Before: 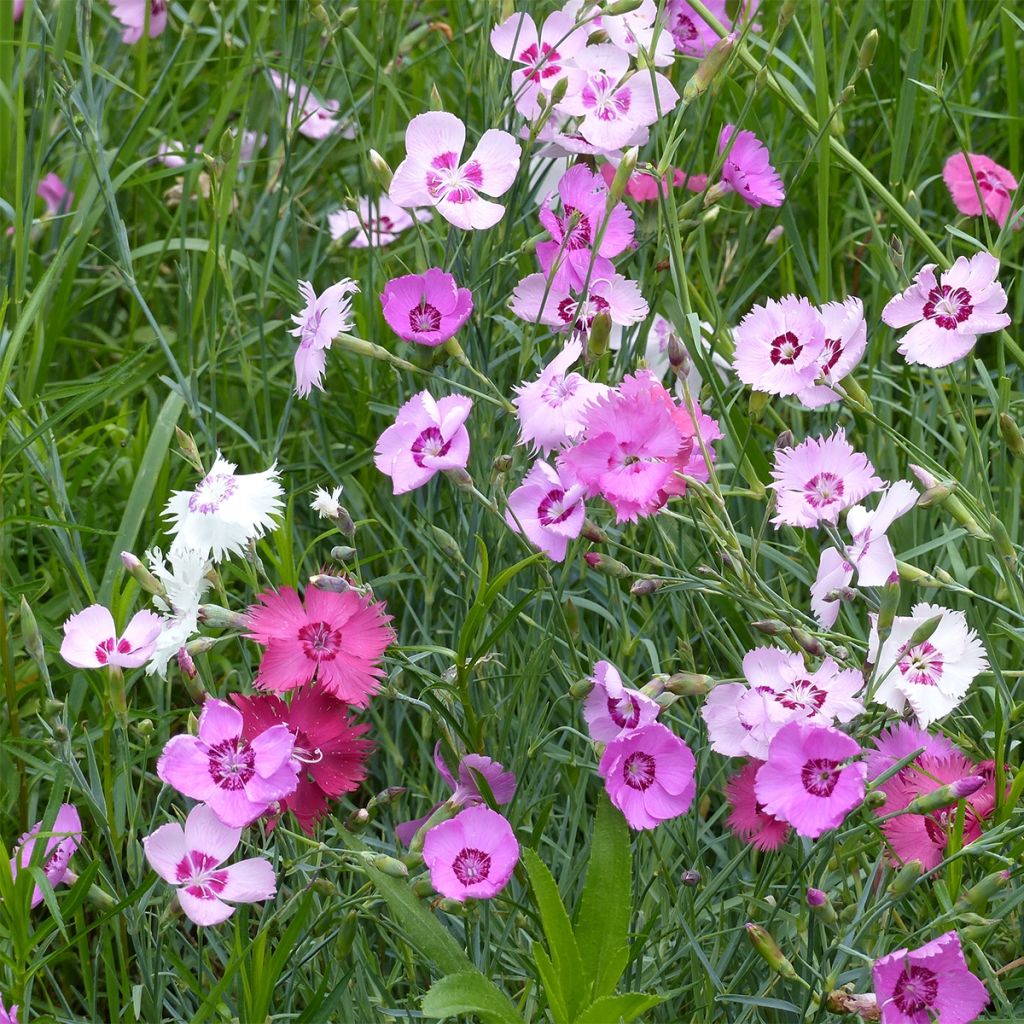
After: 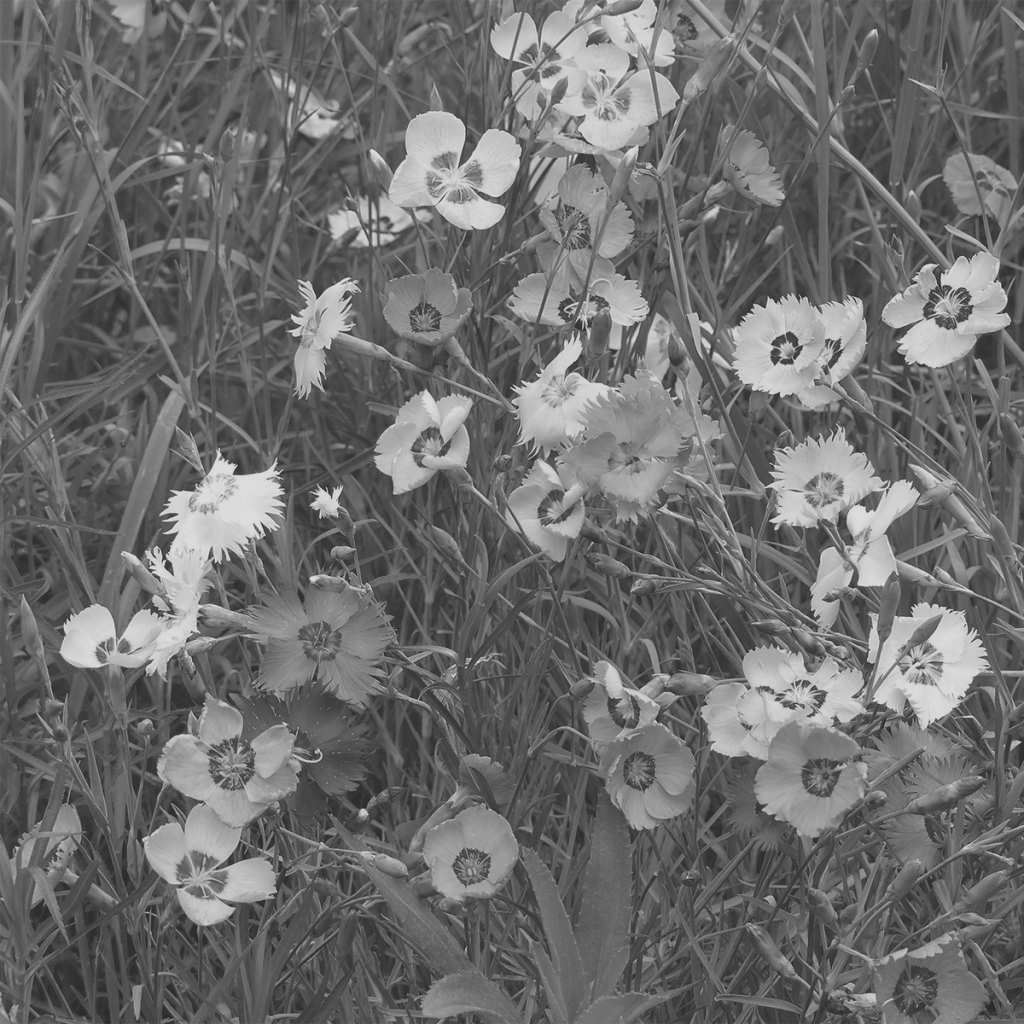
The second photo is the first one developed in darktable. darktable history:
color zones: curves: ch1 [(0, -0.394) (0.143, -0.394) (0.286, -0.394) (0.429, -0.392) (0.571, -0.391) (0.714, -0.391) (0.857, -0.391) (1, -0.394)]
exposure: black level correction -0.035, exposure -0.496 EV, compensate exposure bias true, compensate highlight preservation false
